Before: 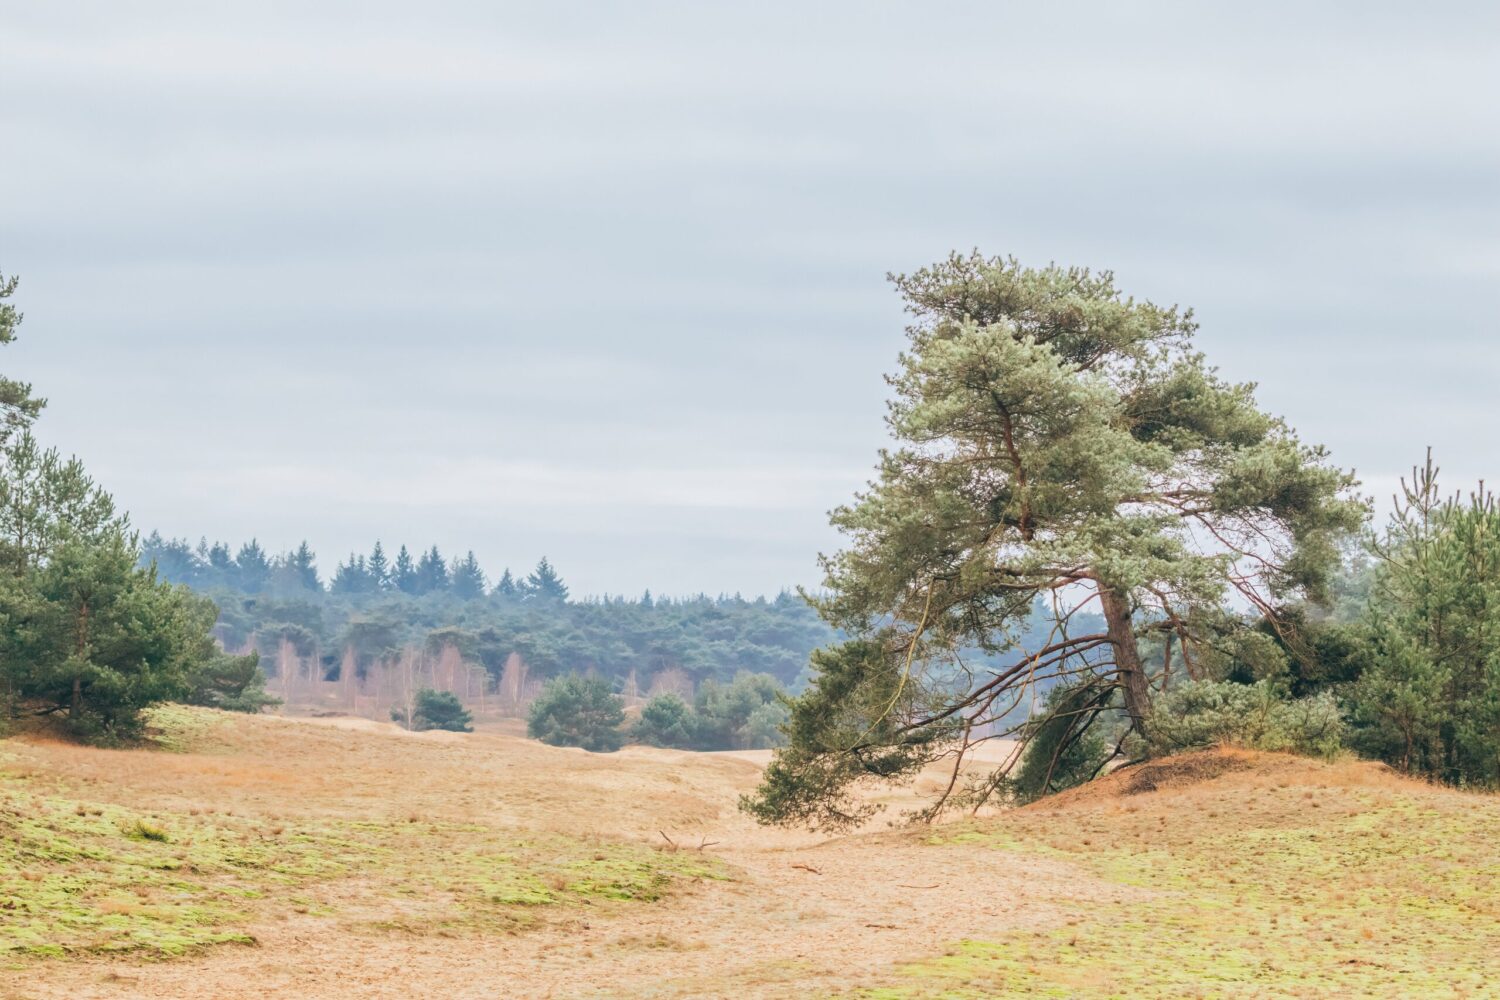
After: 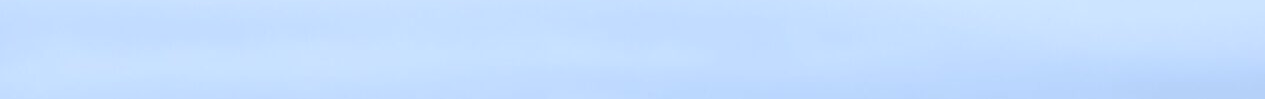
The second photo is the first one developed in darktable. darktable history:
sharpen: on, module defaults
white balance: red 0.926, green 1.003, blue 1.133
crop and rotate: left 9.644%, top 9.491%, right 6.021%, bottom 80.509%
